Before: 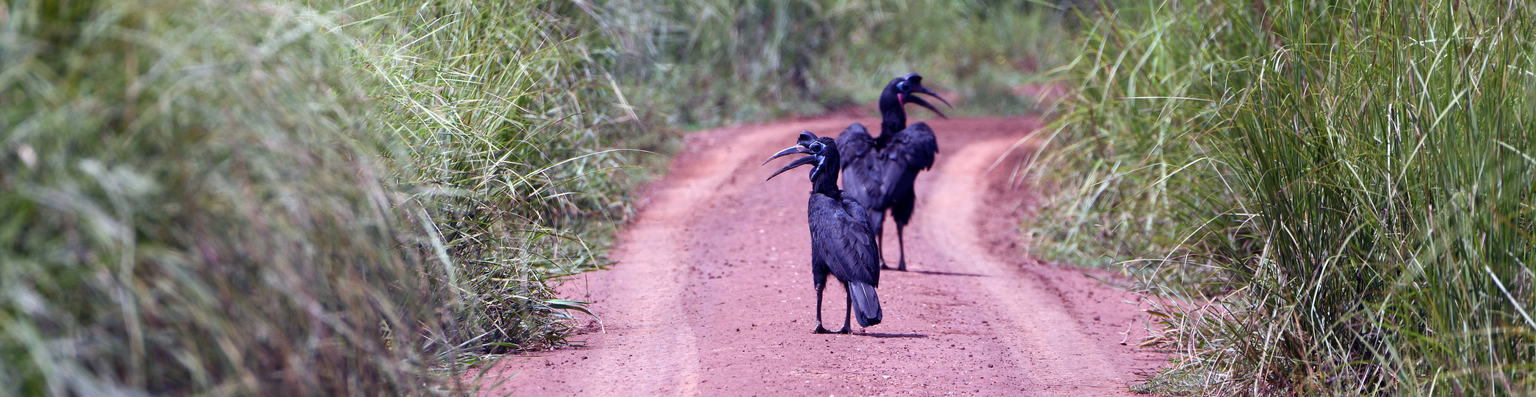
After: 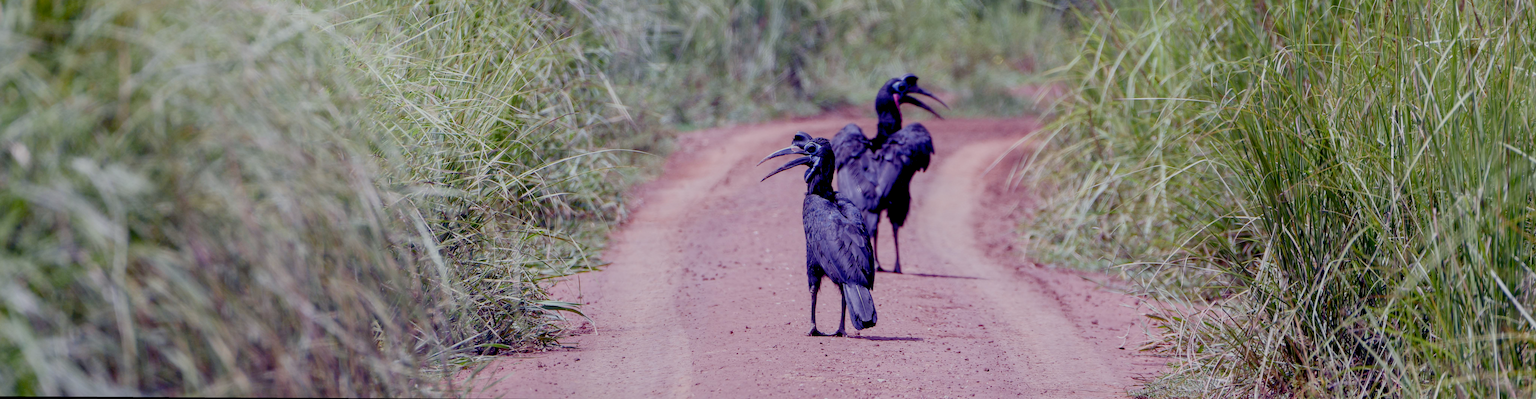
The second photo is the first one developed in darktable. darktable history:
filmic rgb: black relative exposure -7 EV, white relative exposure 6 EV, threshold 3 EV, target black luminance 0%, hardness 2.73, latitude 61.22%, contrast 0.691, highlights saturation mix 10%, shadows ↔ highlights balance -0.073%, preserve chrominance no, color science v4 (2020), iterations of high-quality reconstruction 10, contrast in shadows soft, contrast in highlights soft, enable highlight reconstruction true
exposure: exposure 0.217 EV, compensate highlight preservation false
local contrast: on, module defaults
rotate and perspective: rotation 0.192°, lens shift (horizontal) -0.015, crop left 0.005, crop right 0.996, crop top 0.006, crop bottom 0.99
white balance: emerald 1
tone equalizer: on, module defaults
